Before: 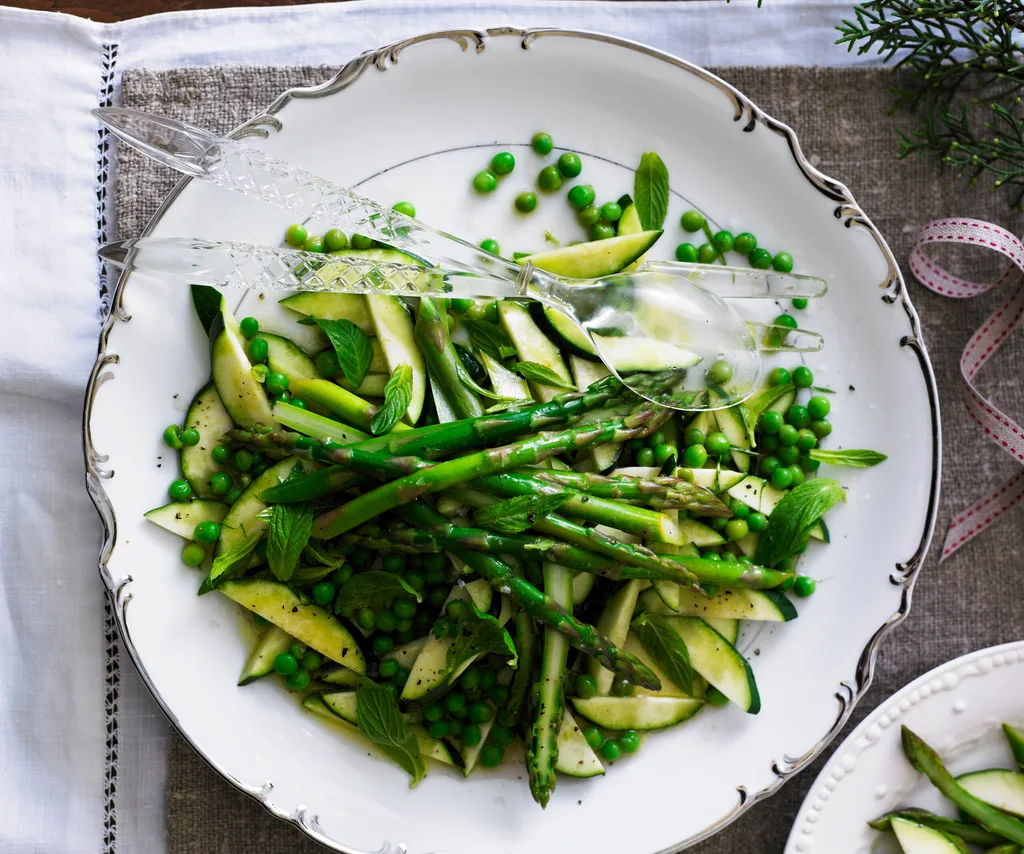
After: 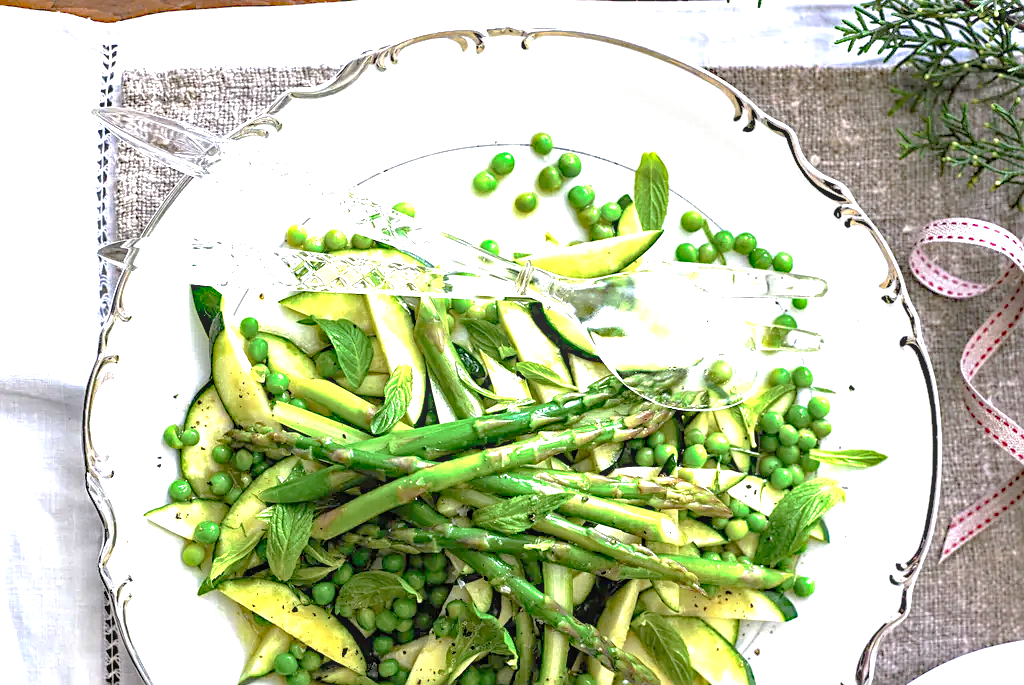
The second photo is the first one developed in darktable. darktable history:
velvia: strength 6.19%
crop: bottom 19.715%
exposure: black level correction 0, exposure 1.467 EV, compensate exposure bias true, compensate highlight preservation false
tone curve: curves: ch0 [(0, 0) (0.004, 0.008) (0.077, 0.156) (0.169, 0.29) (0.774, 0.774) (1, 1)], preserve colors none
haze removal: strength 0.285, distance 0.244, compatibility mode true, adaptive false
sharpen: on, module defaults
local contrast: on, module defaults
